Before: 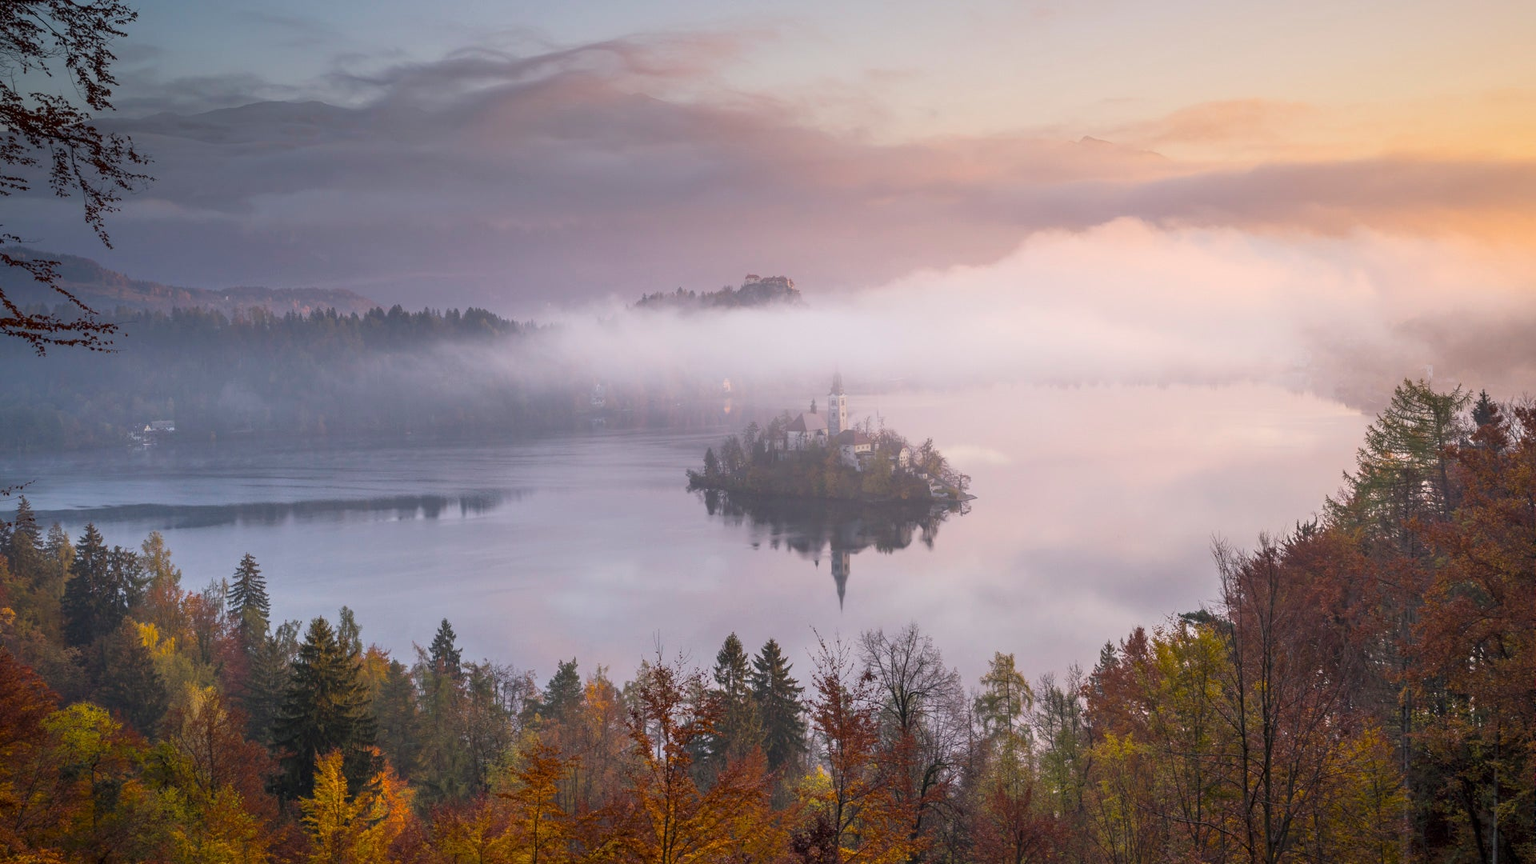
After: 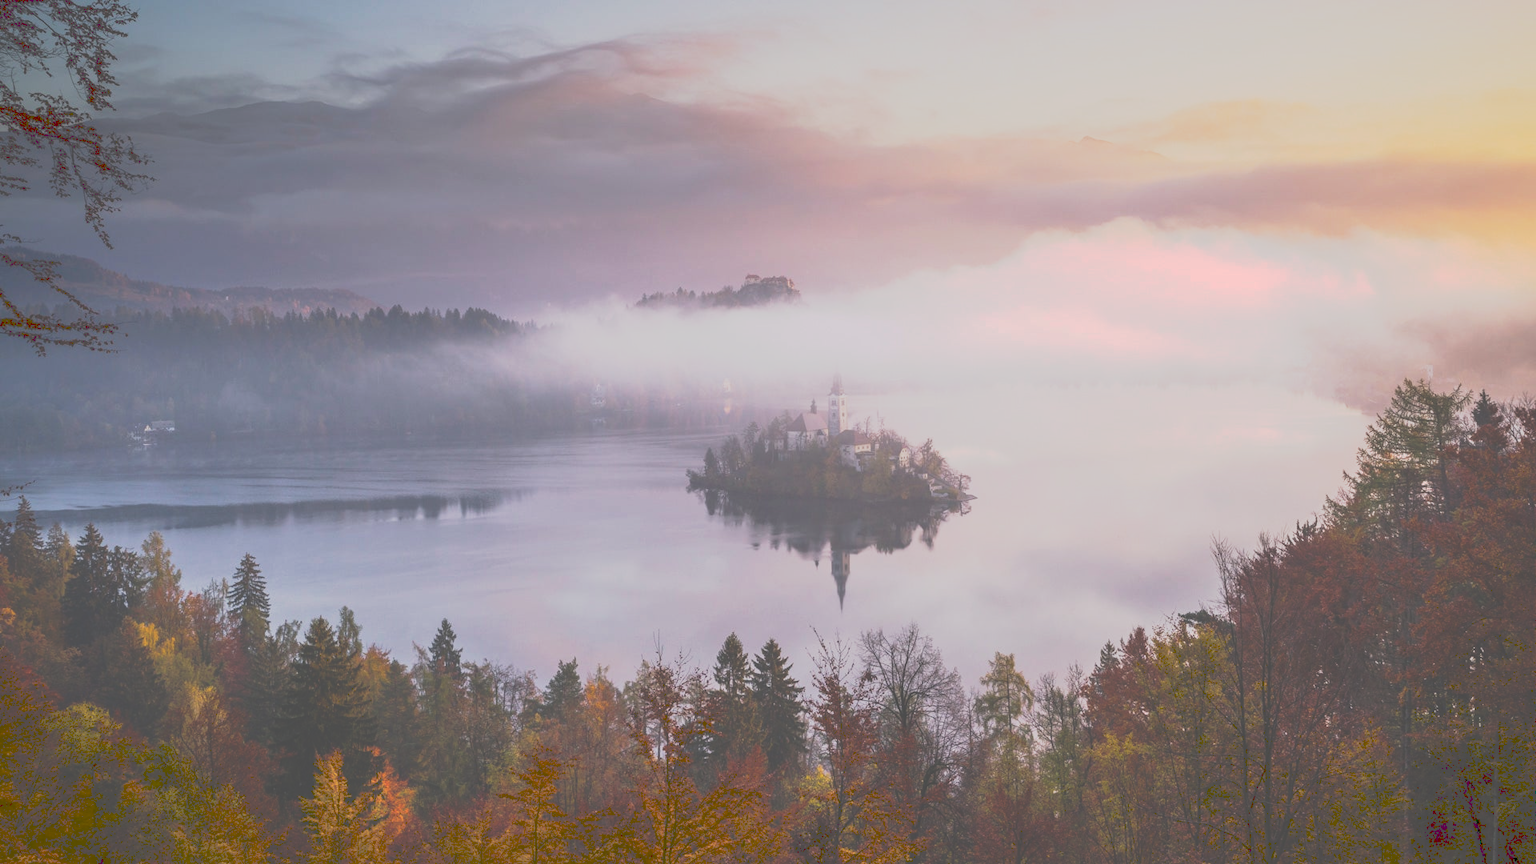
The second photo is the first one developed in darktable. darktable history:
tone curve: curves: ch0 [(0, 0) (0.003, 0.313) (0.011, 0.317) (0.025, 0.317) (0.044, 0.322) (0.069, 0.327) (0.1, 0.335) (0.136, 0.347) (0.177, 0.364) (0.224, 0.384) (0.277, 0.421) (0.335, 0.459) (0.399, 0.501) (0.468, 0.554) (0.543, 0.611) (0.623, 0.679) (0.709, 0.751) (0.801, 0.804) (0.898, 0.844) (1, 1)], preserve colors none
contrast brightness saturation: contrast 0.128, brightness -0.056, saturation 0.155
